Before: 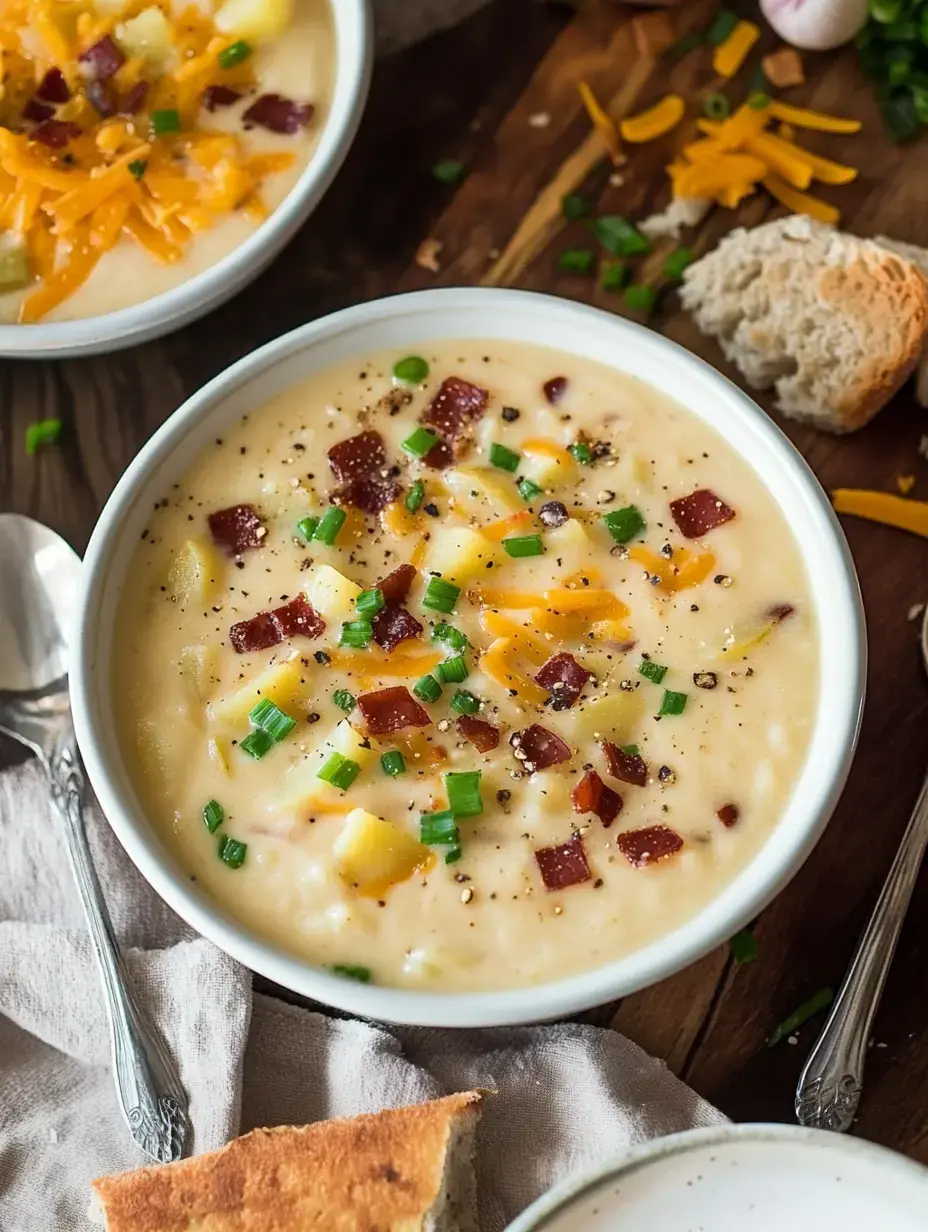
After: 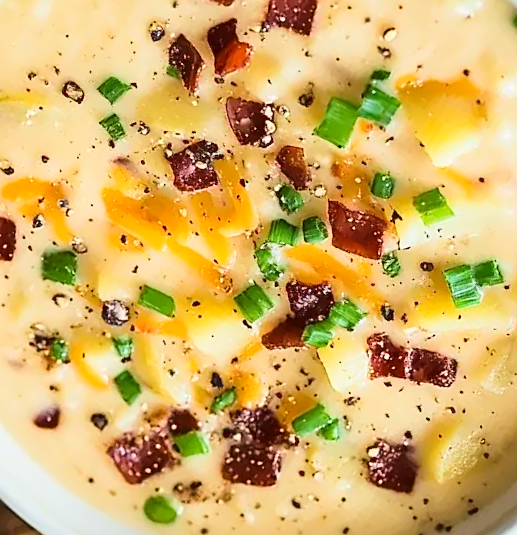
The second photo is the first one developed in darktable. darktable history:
tone curve: curves: ch0 [(0, 0.037) (0.045, 0.055) (0.155, 0.138) (0.29, 0.325) (0.428, 0.513) (0.604, 0.71) (0.824, 0.882) (1, 0.965)]; ch1 [(0, 0) (0.339, 0.334) (0.445, 0.419) (0.476, 0.454) (0.498, 0.498) (0.53, 0.515) (0.557, 0.556) (0.609, 0.649) (0.716, 0.746) (1, 1)]; ch2 [(0, 0) (0.327, 0.318) (0.417, 0.426) (0.46, 0.453) (0.502, 0.5) (0.526, 0.52) (0.554, 0.541) (0.626, 0.65) (0.749, 0.746) (1, 1)], color space Lab, linked channels, preserve colors none
exposure: black level correction 0.001, exposure 0.192 EV, compensate highlight preservation false
sharpen: on, module defaults
crop and rotate: angle 148.24°, left 9.186%, top 15.663%, right 4.44%, bottom 17.002%
